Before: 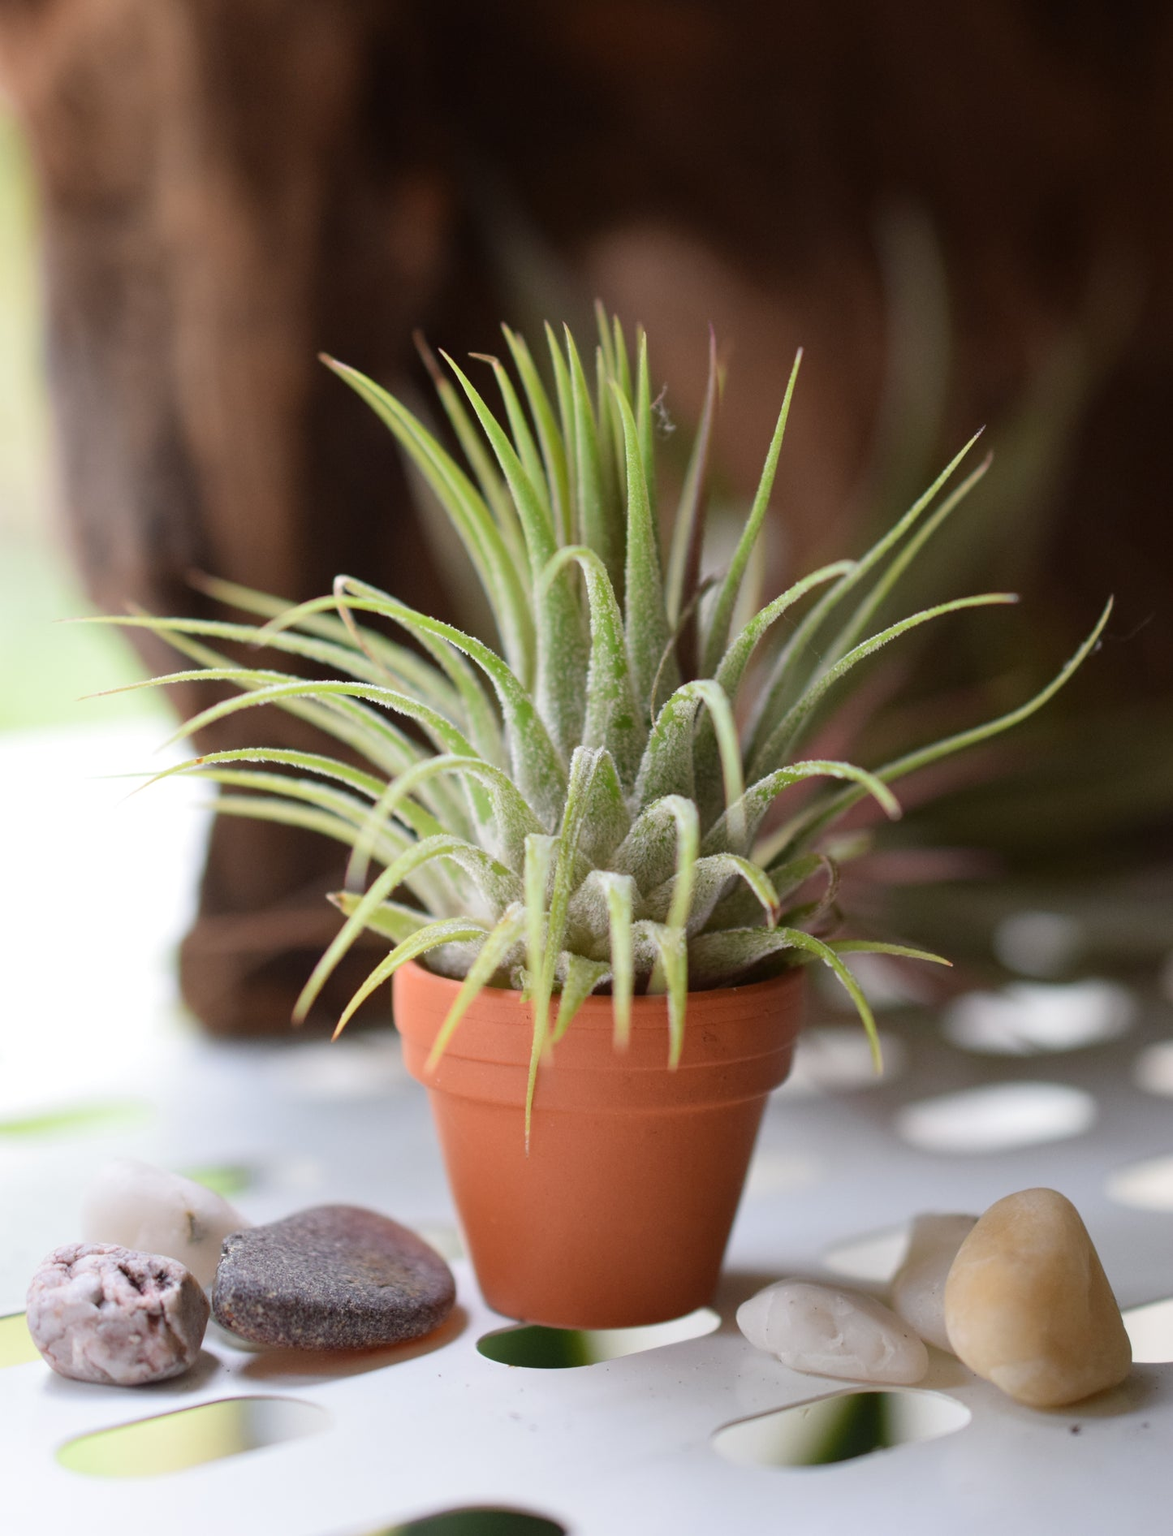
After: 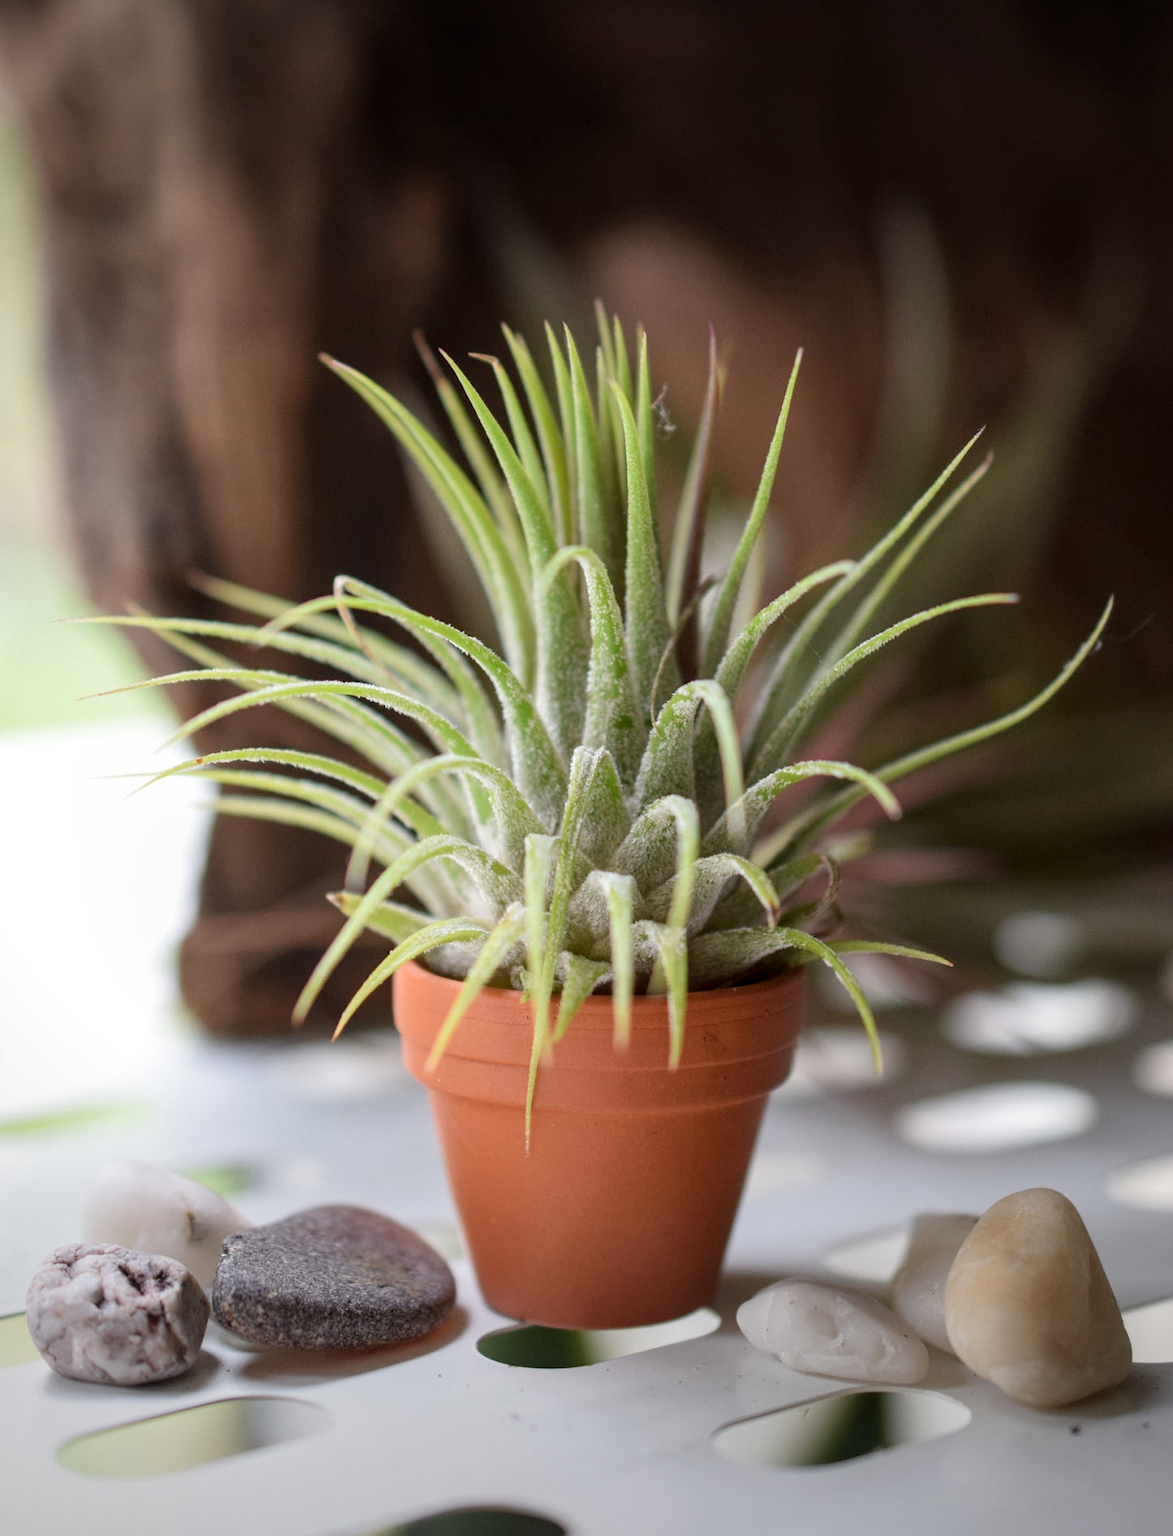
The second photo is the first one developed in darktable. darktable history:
vignetting: fall-off radius 99.48%, width/height ratio 1.339, unbound false
local contrast: on, module defaults
